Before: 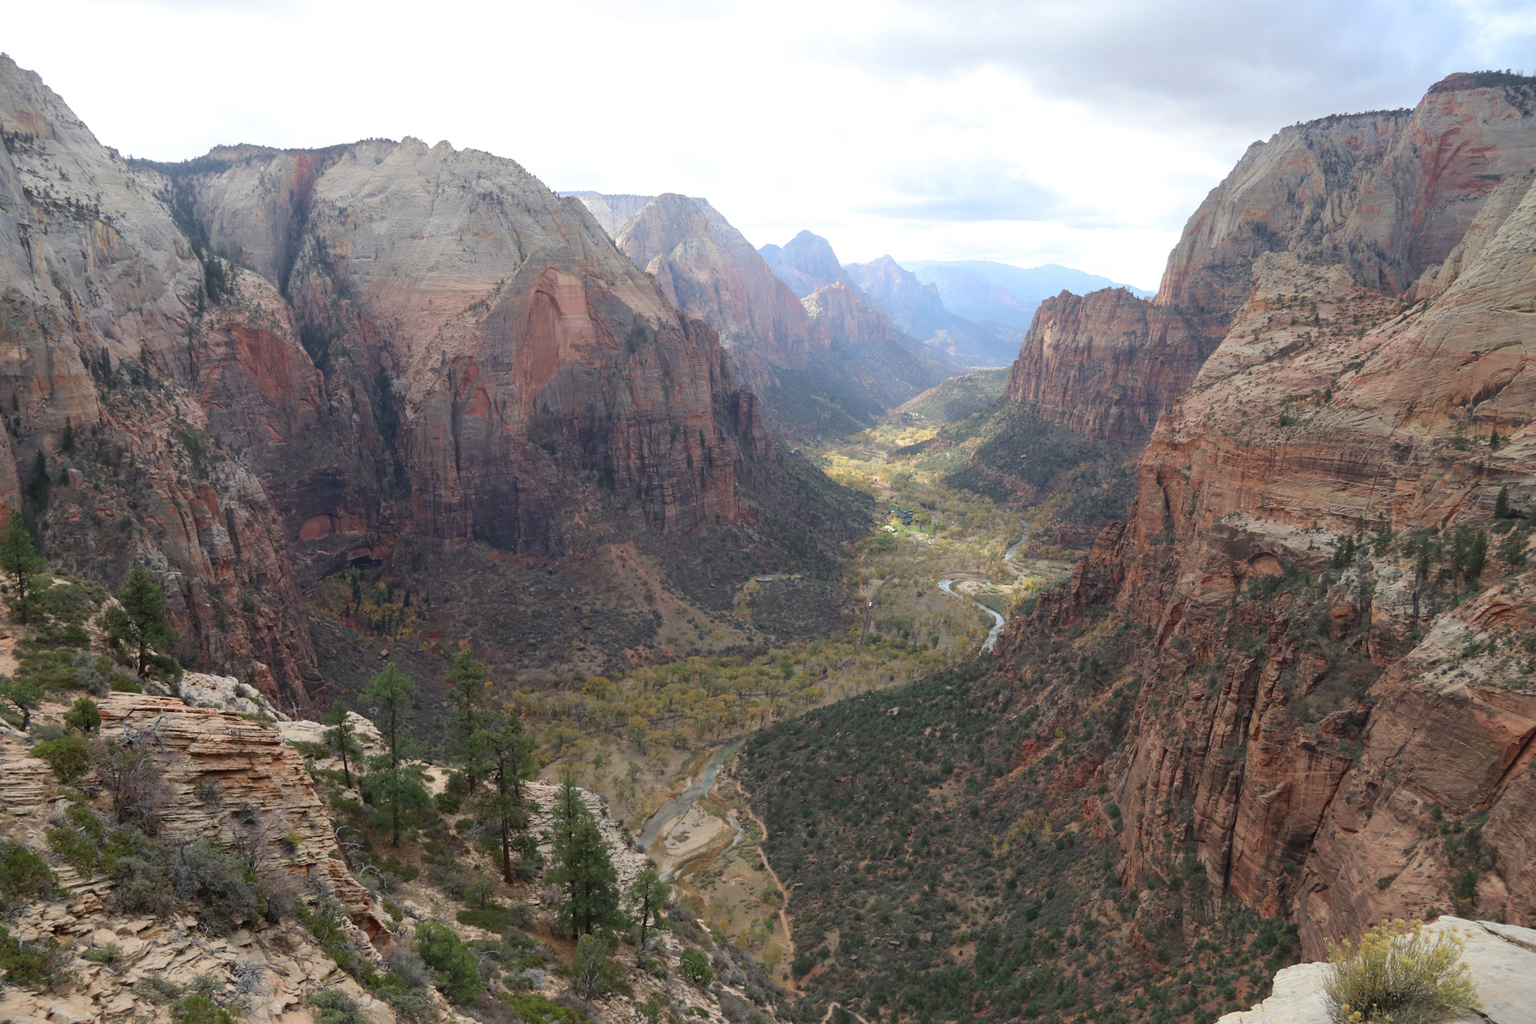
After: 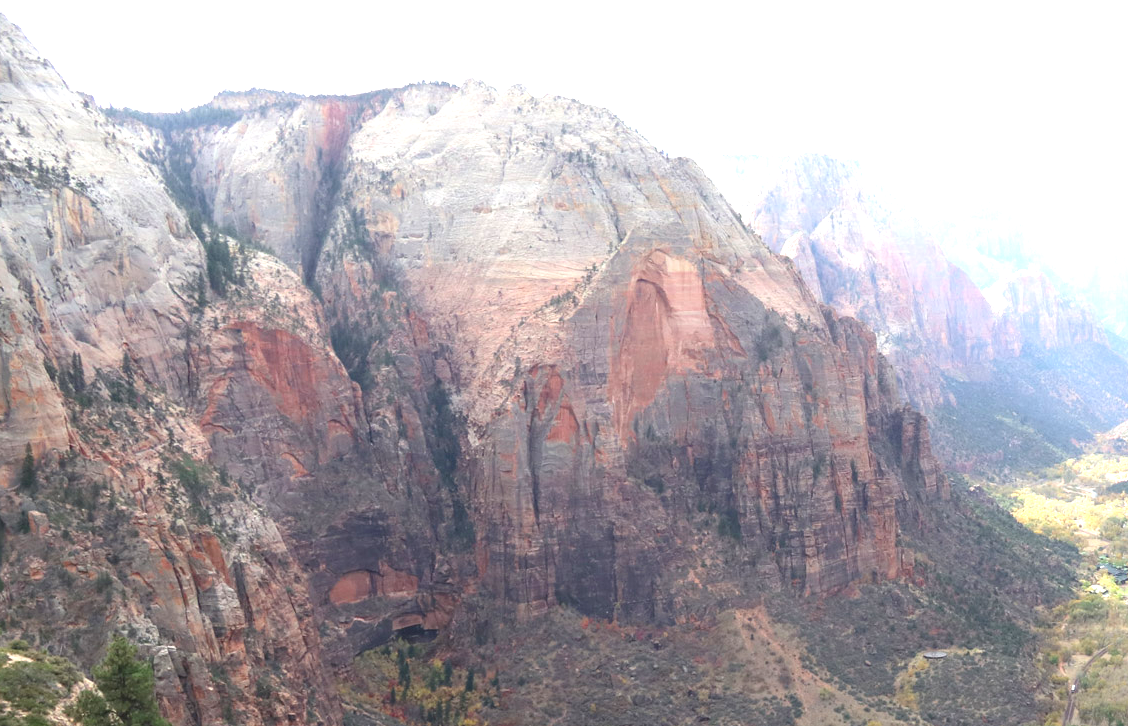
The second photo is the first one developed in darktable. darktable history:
exposure: black level correction 0, exposure 1.2 EV, compensate highlight preservation false
crop and rotate: left 3.032%, top 7.466%, right 40.549%, bottom 38.036%
